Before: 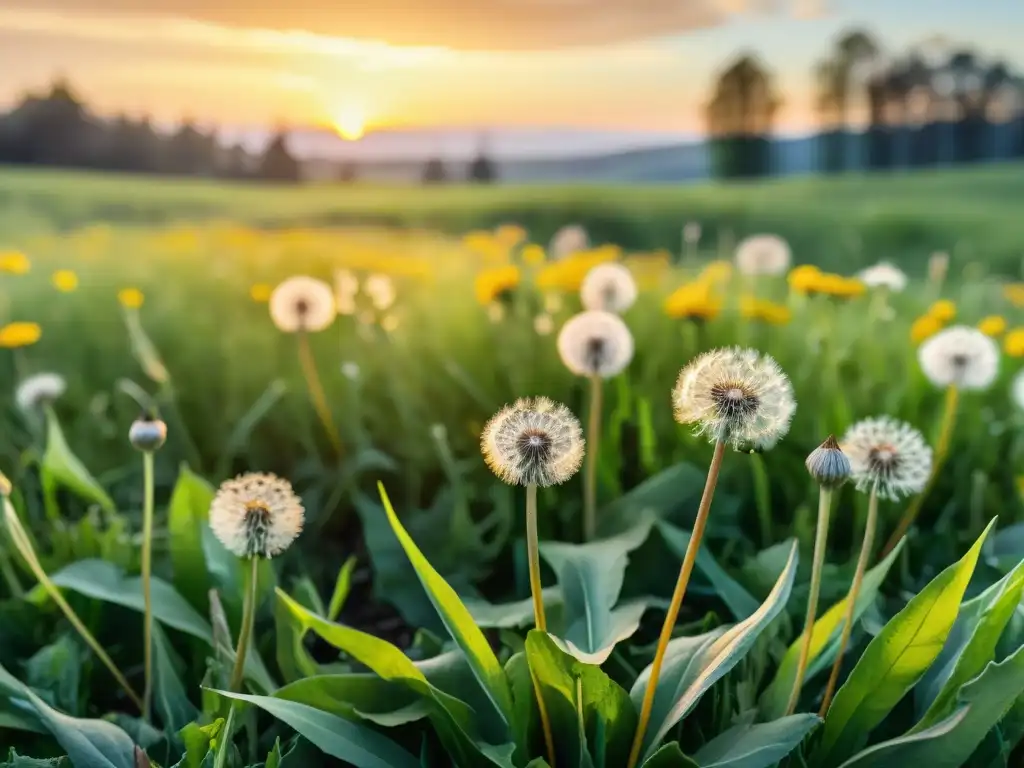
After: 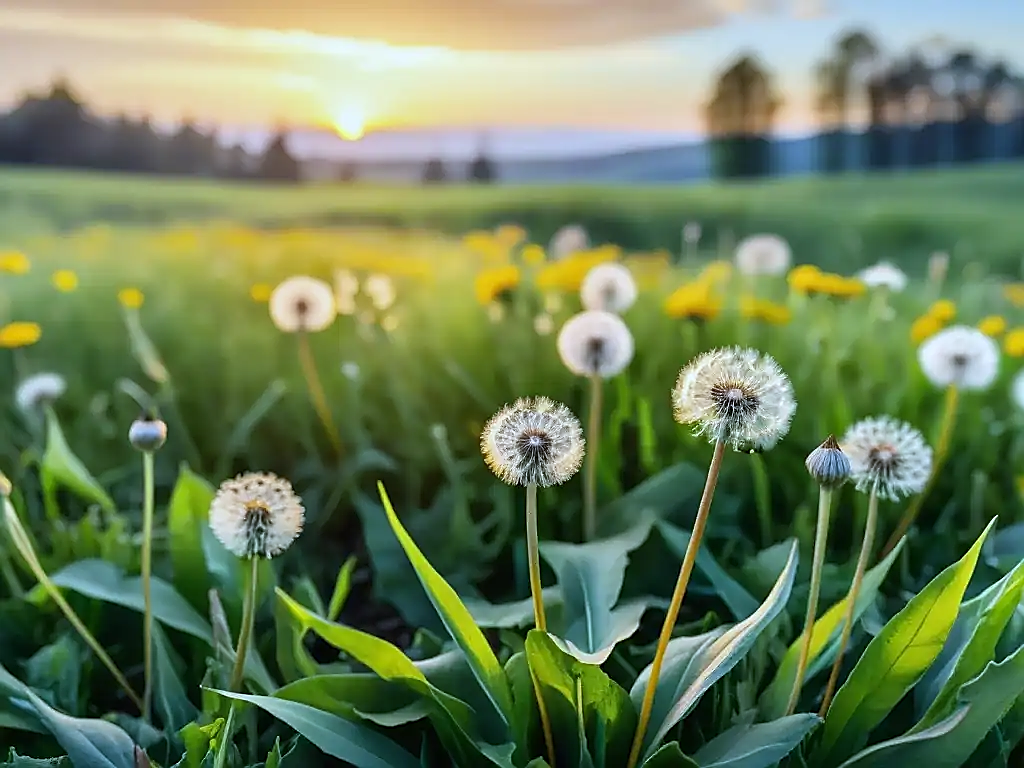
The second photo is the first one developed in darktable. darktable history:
sharpen: radius 1.4, amount 1.25, threshold 0.7
white balance: red 0.926, green 1.003, blue 1.133
